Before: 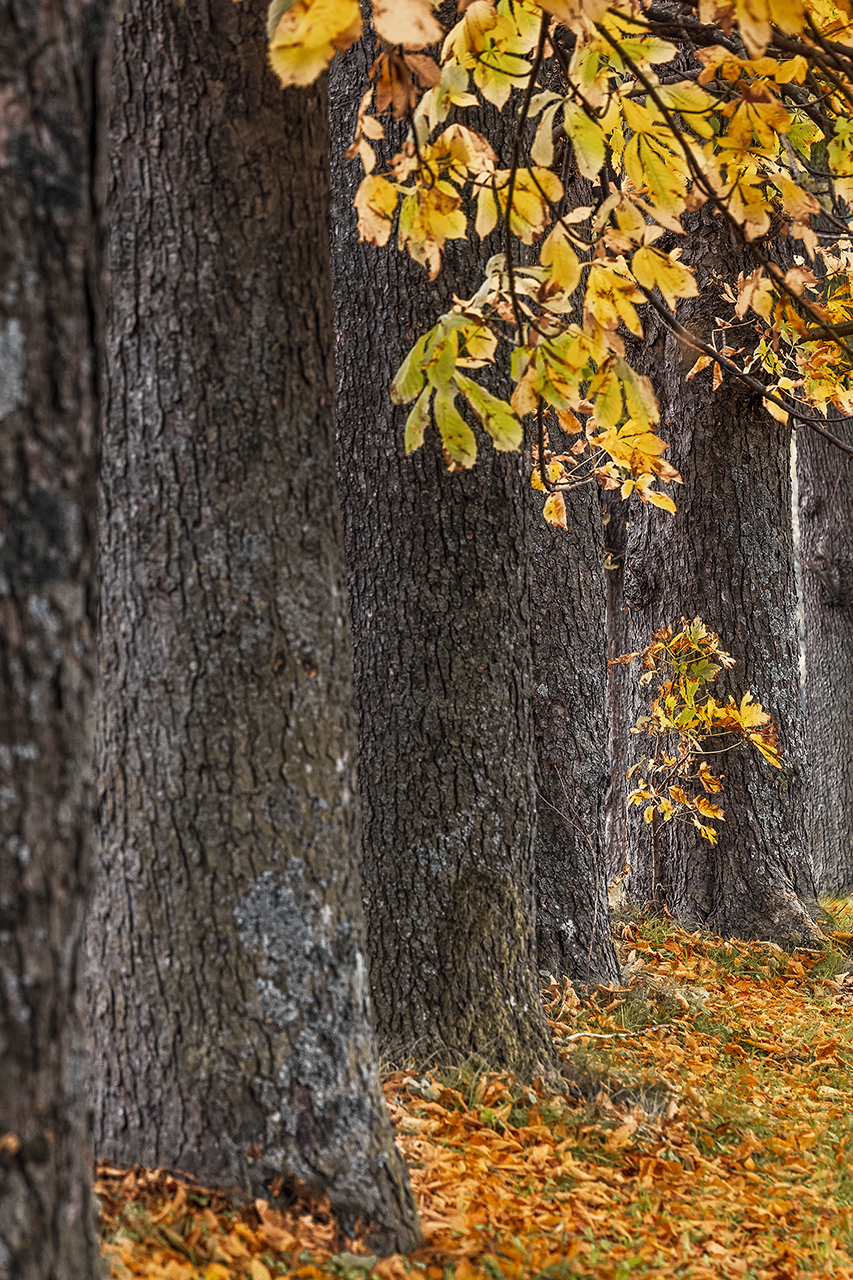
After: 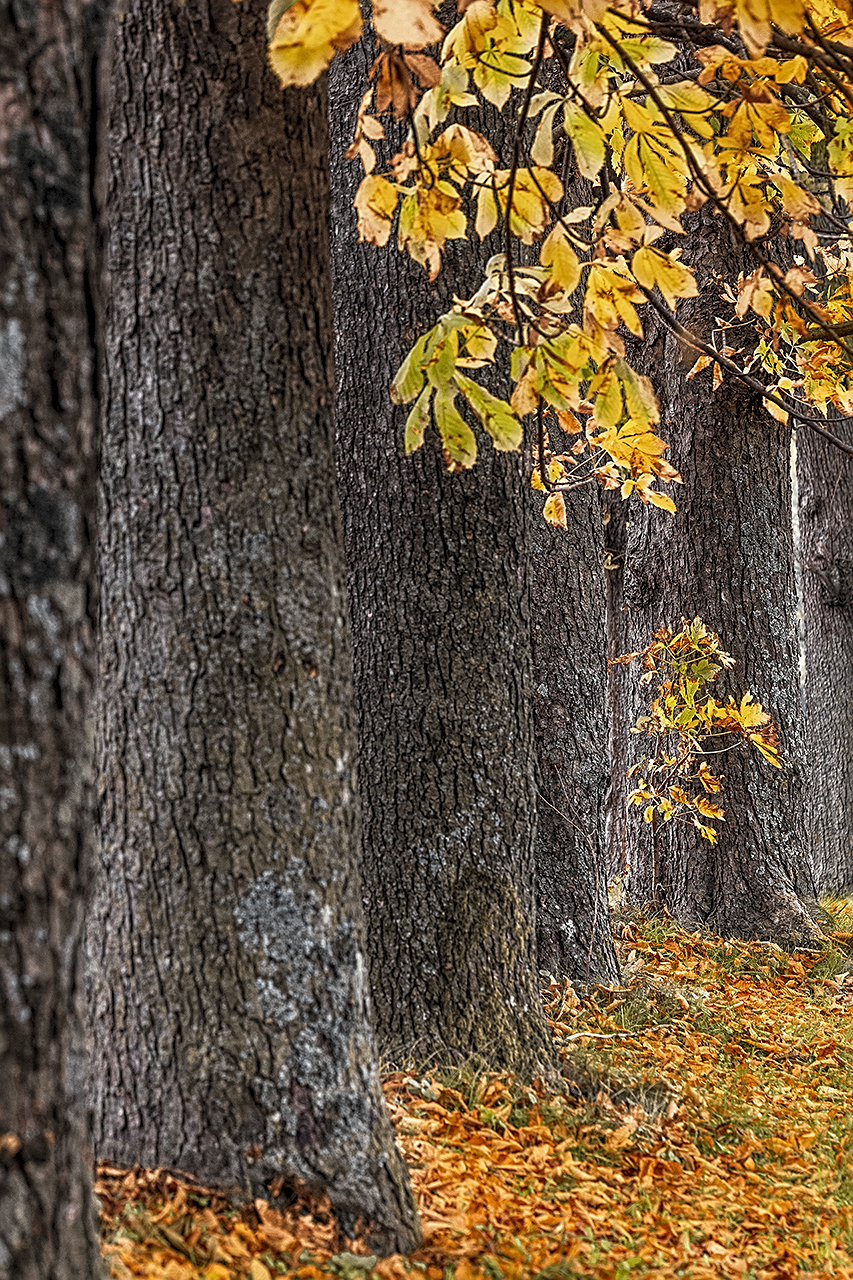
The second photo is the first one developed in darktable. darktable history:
sharpen: on, module defaults
local contrast: highlights 94%, shadows 85%, detail 160%, midtone range 0.2
